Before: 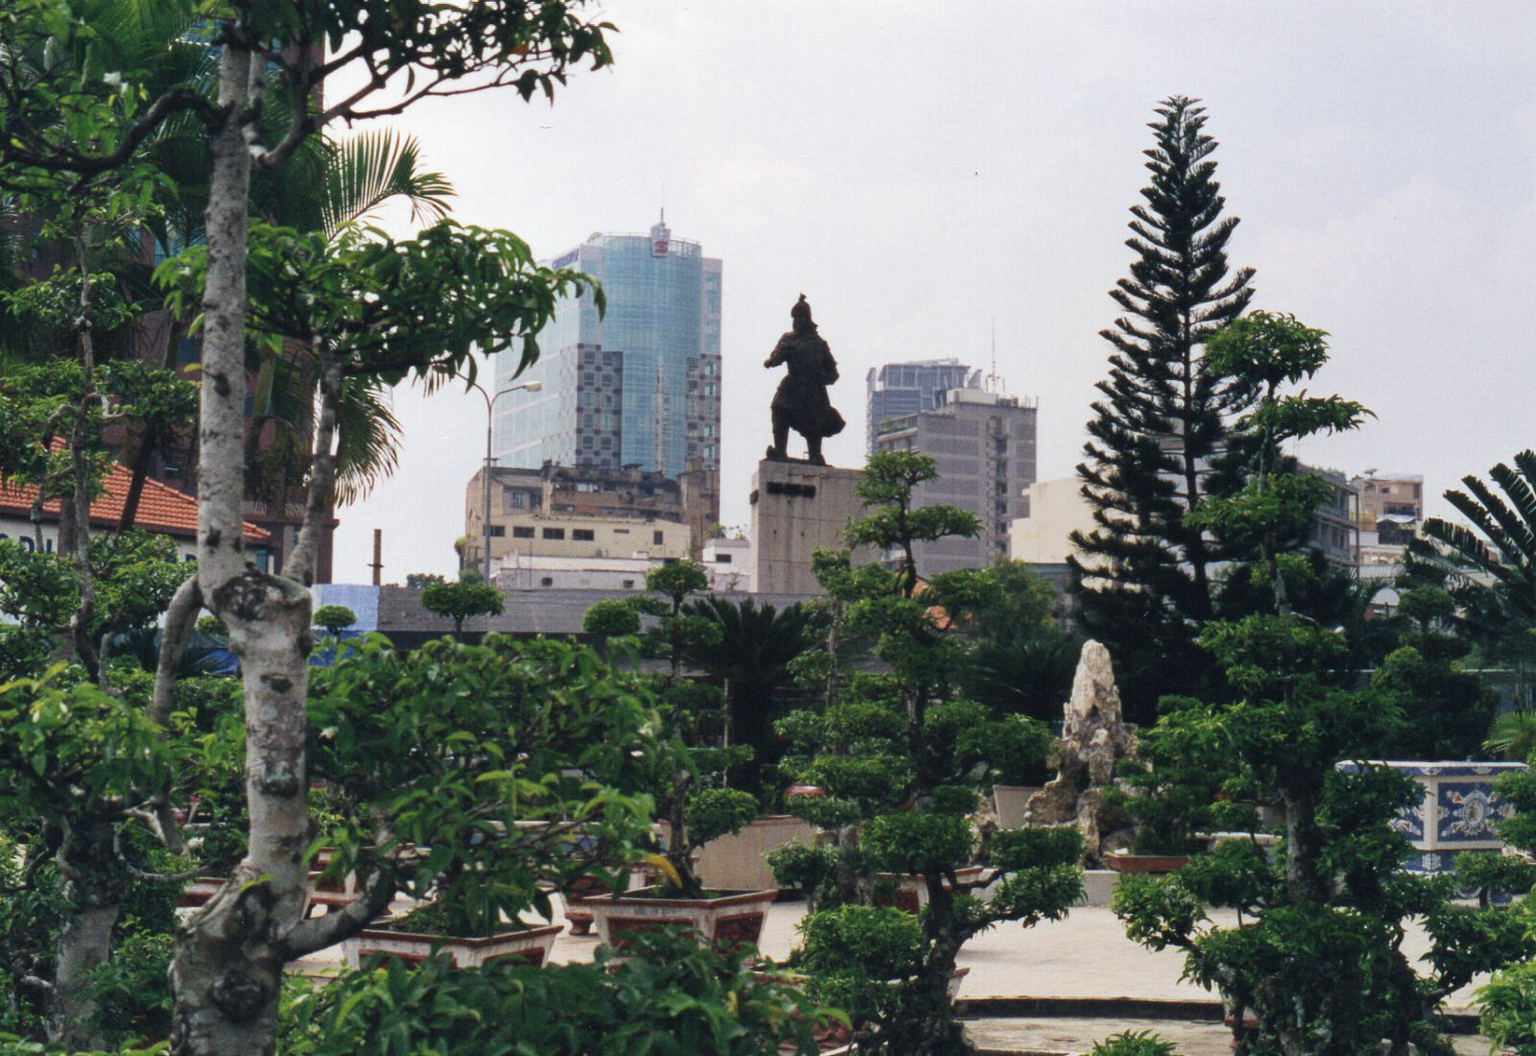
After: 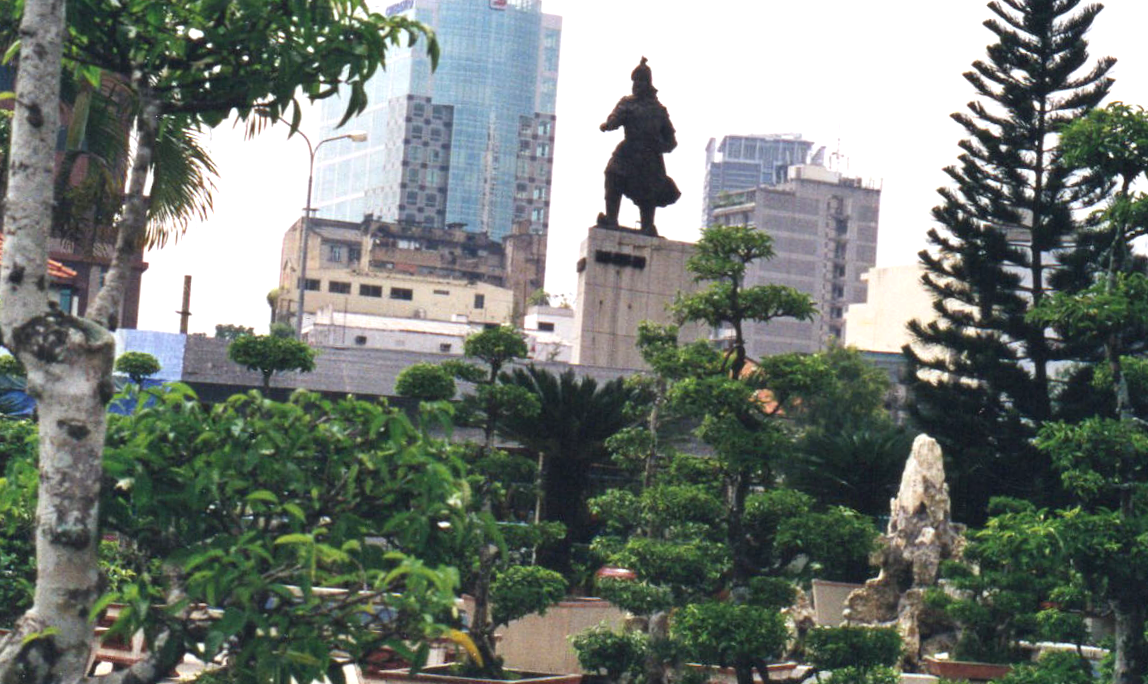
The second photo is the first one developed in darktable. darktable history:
exposure: black level correction 0, exposure 0.7 EV, compensate exposure bias true, compensate highlight preservation false
crop and rotate: angle -3.37°, left 9.79%, top 20.73%, right 12.42%, bottom 11.82%
